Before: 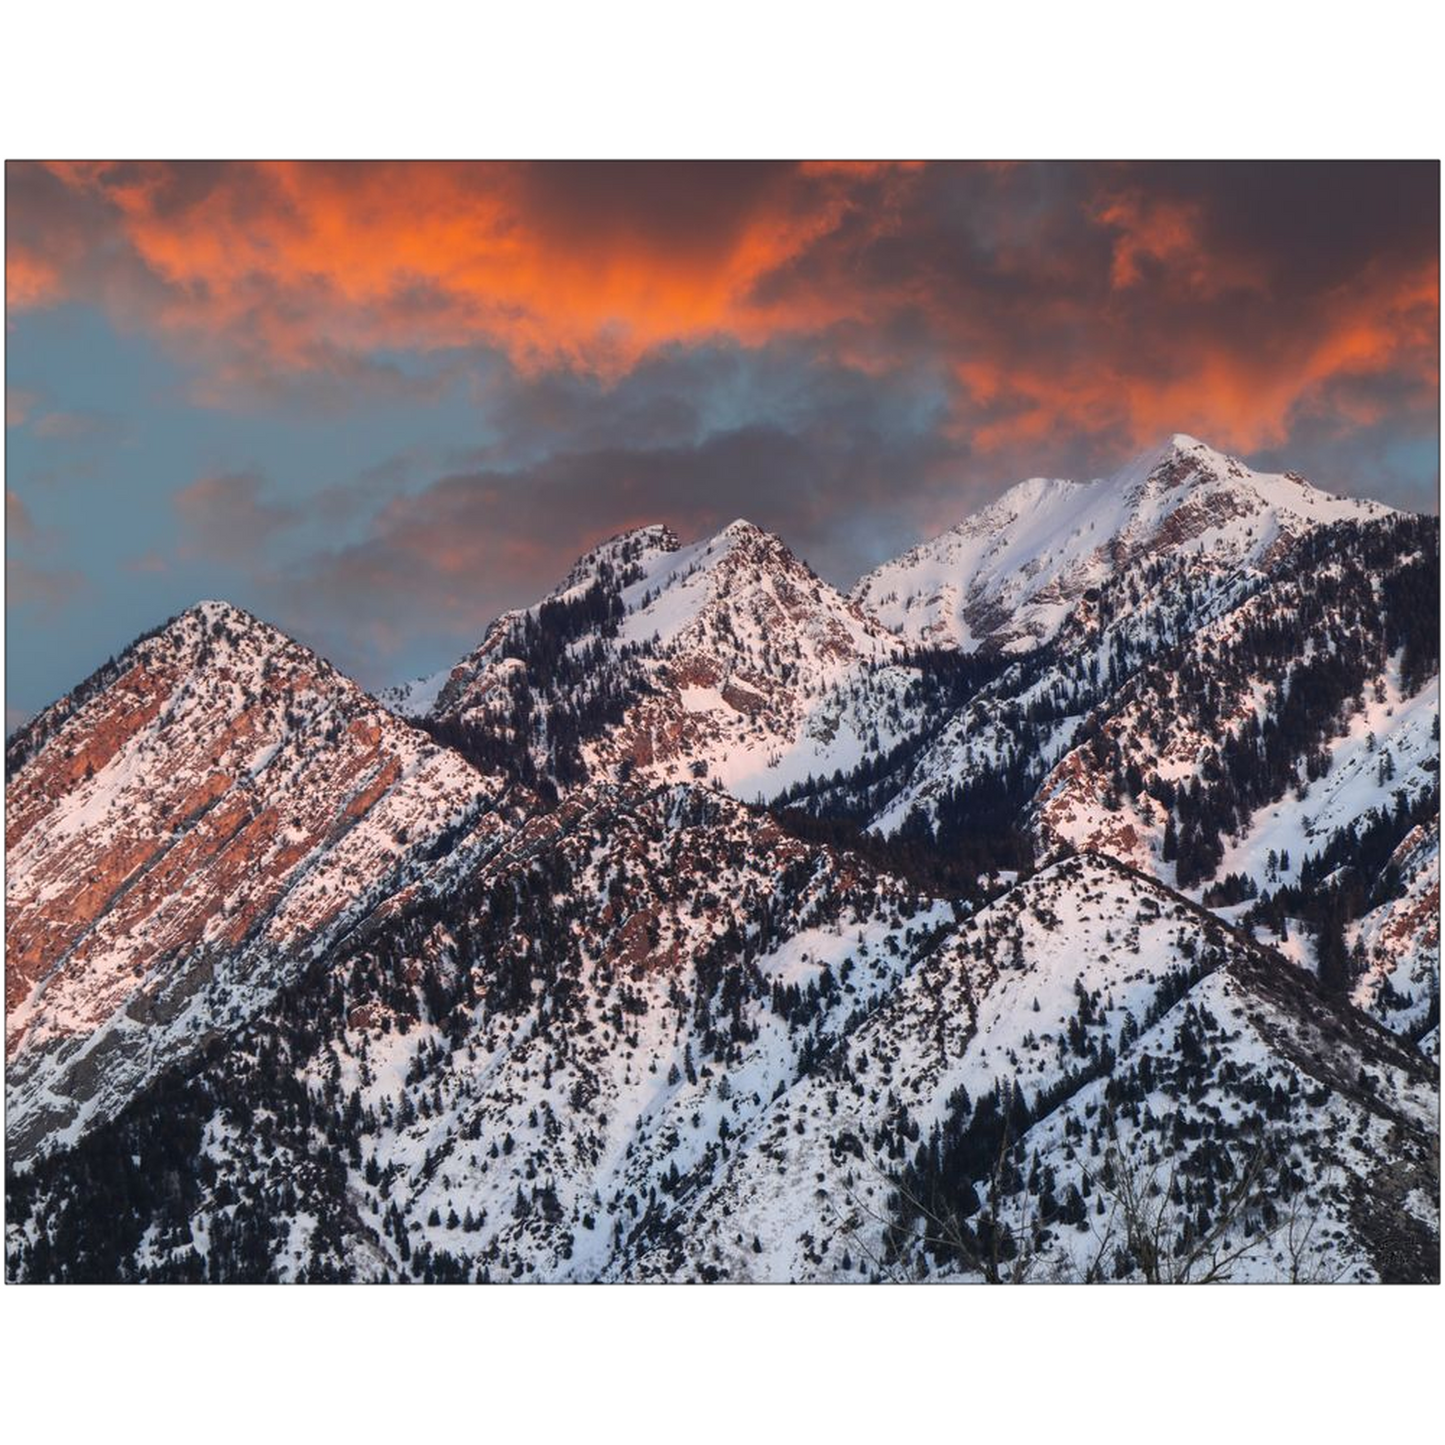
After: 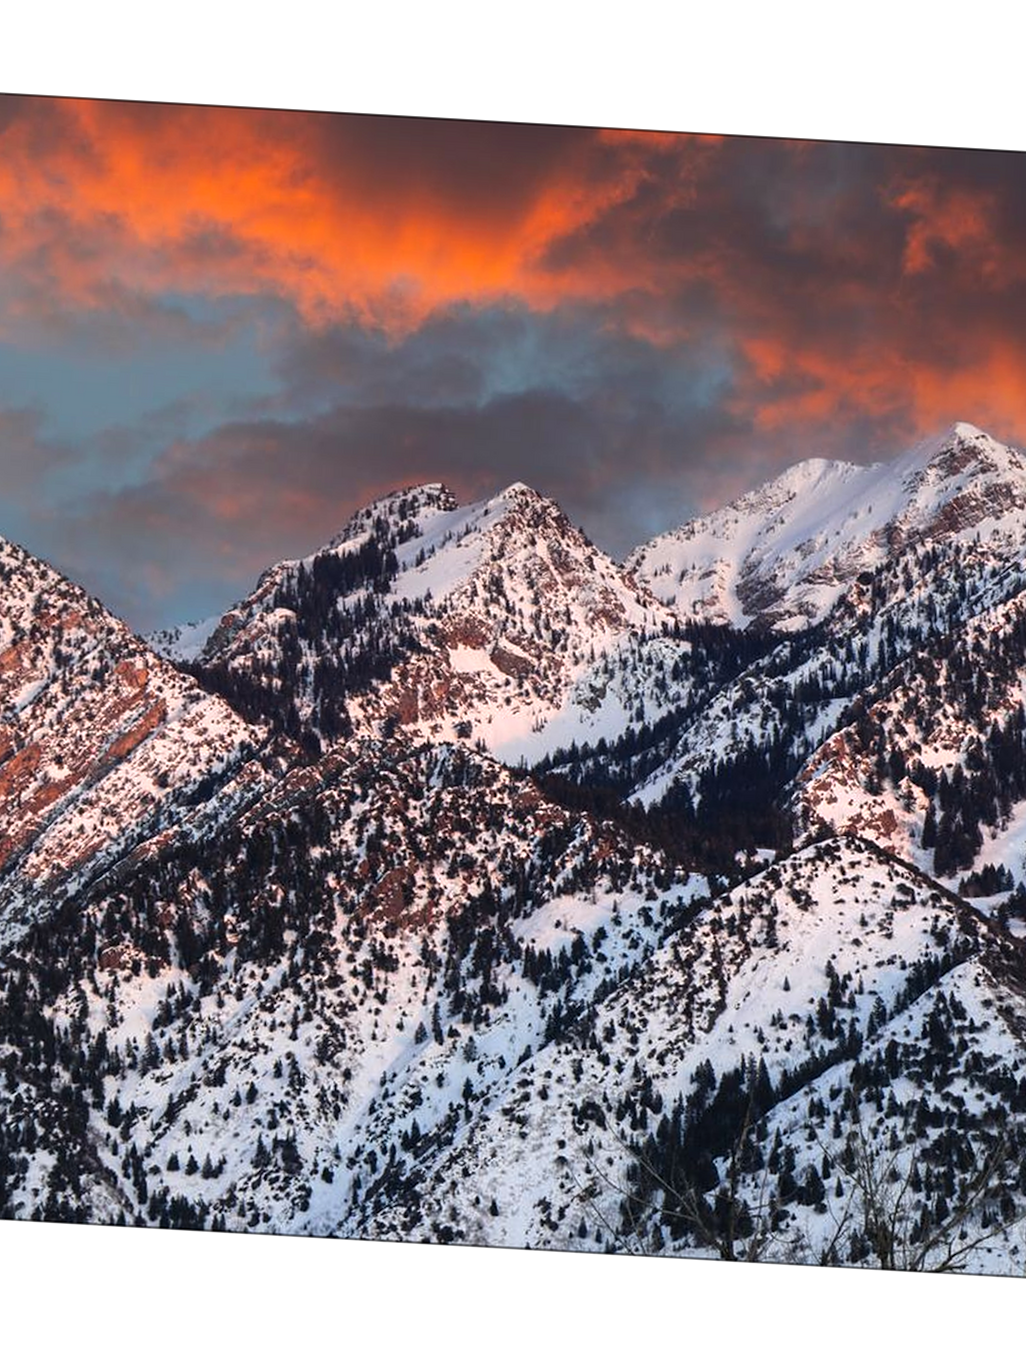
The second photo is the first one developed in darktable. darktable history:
crop and rotate: angle -3.27°, left 14.277%, top 0.028%, right 10.766%, bottom 0.028%
color balance: contrast 10%
sharpen: amount 0.2
